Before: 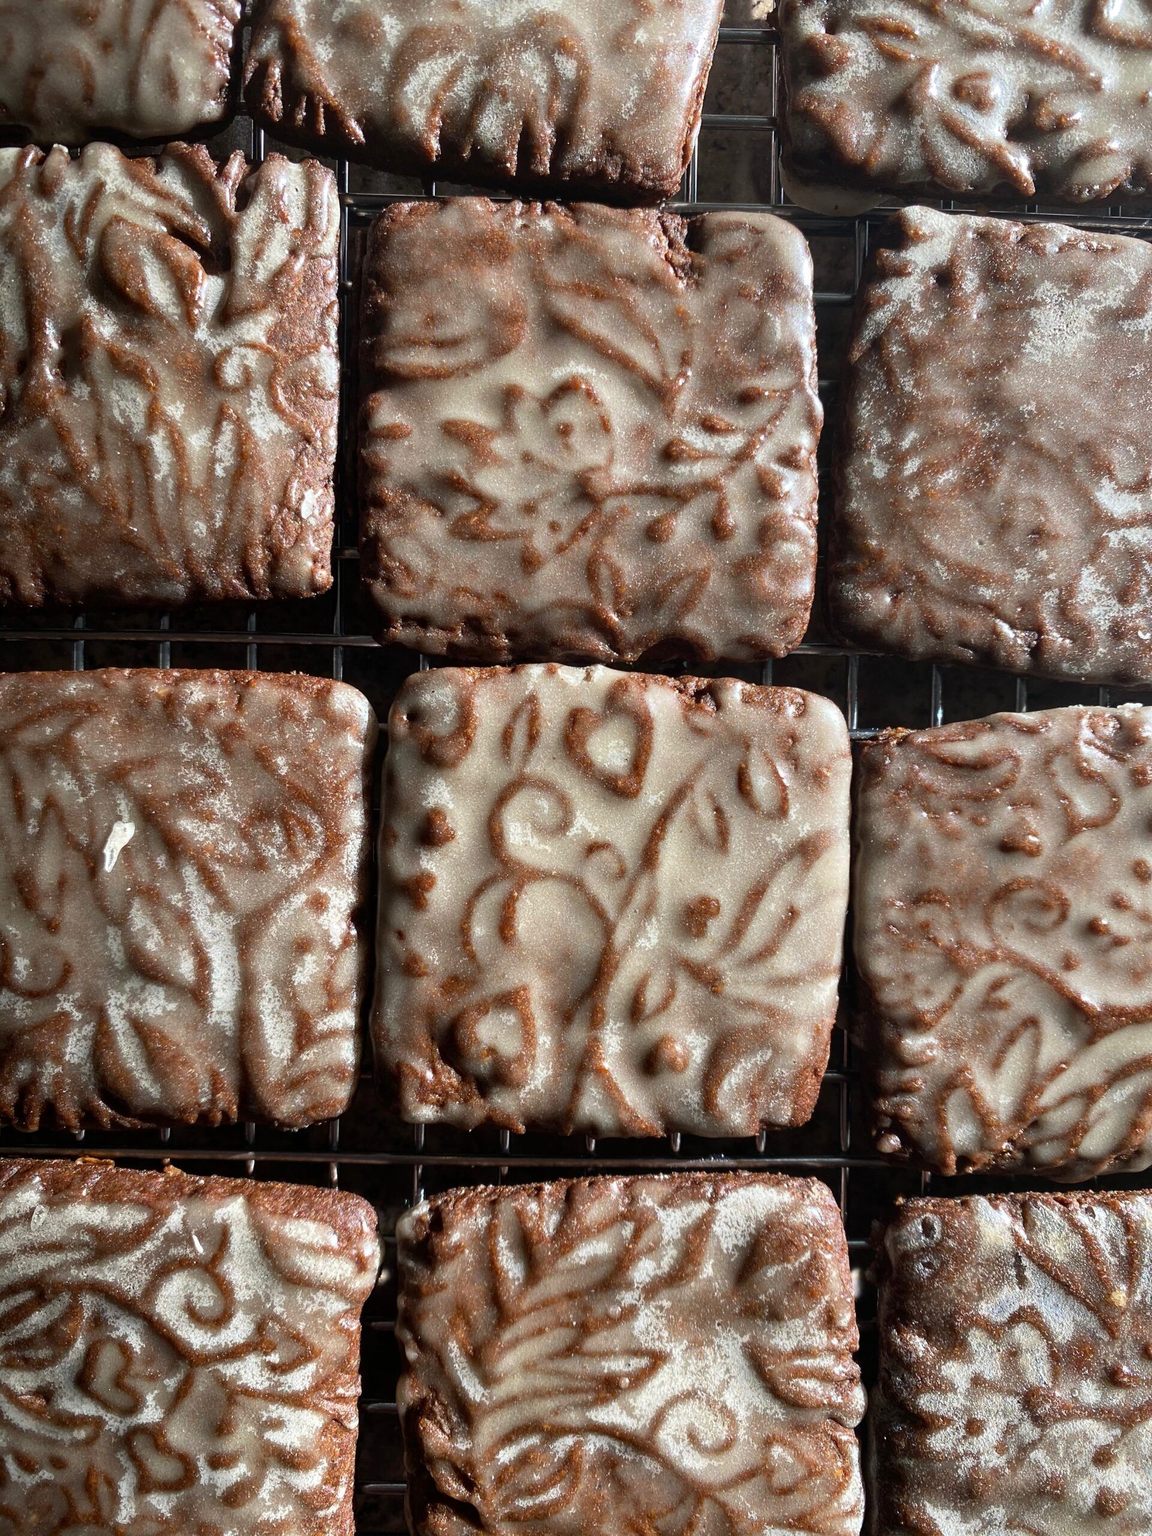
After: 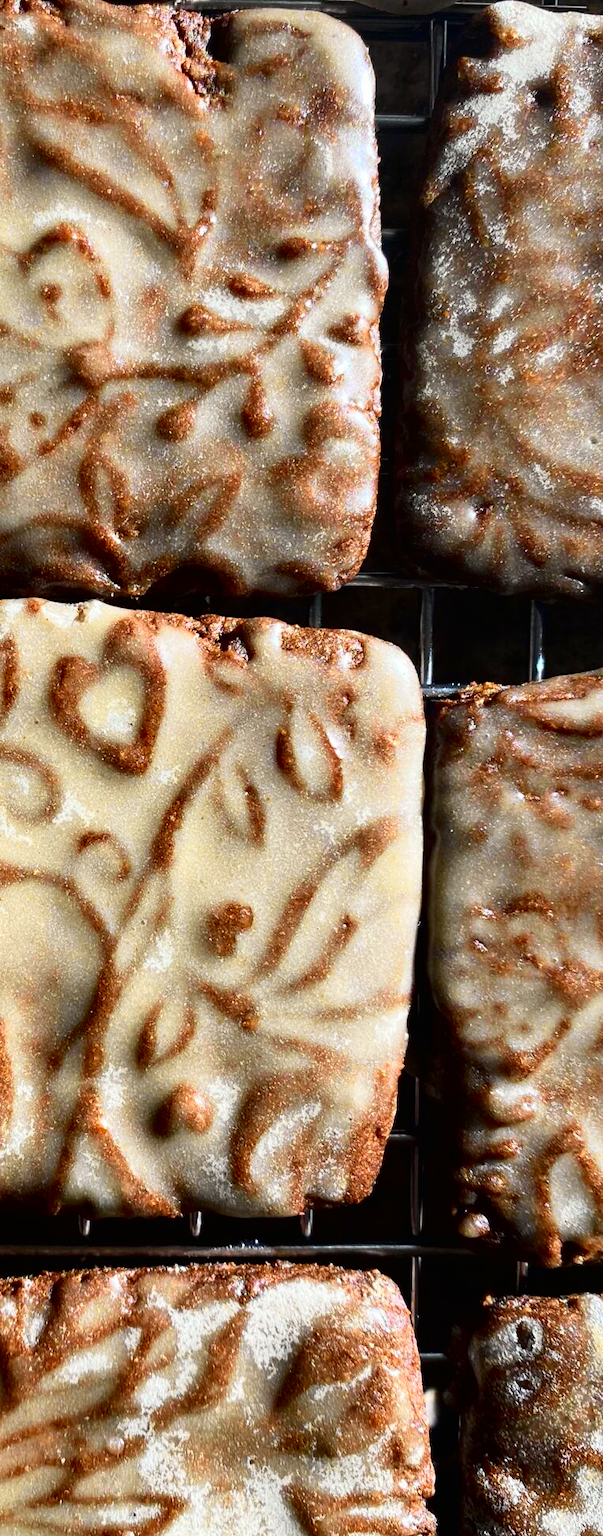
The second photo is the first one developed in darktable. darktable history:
tone curve: curves: ch0 [(0, 0.006) (0.046, 0.011) (0.13, 0.062) (0.338, 0.327) (0.494, 0.55) (0.728, 0.835) (1, 1)]; ch1 [(0, 0) (0.346, 0.324) (0.45, 0.431) (0.5, 0.5) (0.522, 0.517) (0.55, 0.57) (1, 1)]; ch2 [(0, 0) (0.453, 0.418) (0.5, 0.5) (0.526, 0.524) (0.554, 0.598) (0.622, 0.679) (0.707, 0.761) (1, 1)], color space Lab, independent channels, preserve colors none
crop: left 45.721%, top 13.393%, right 14.118%, bottom 10.01%
